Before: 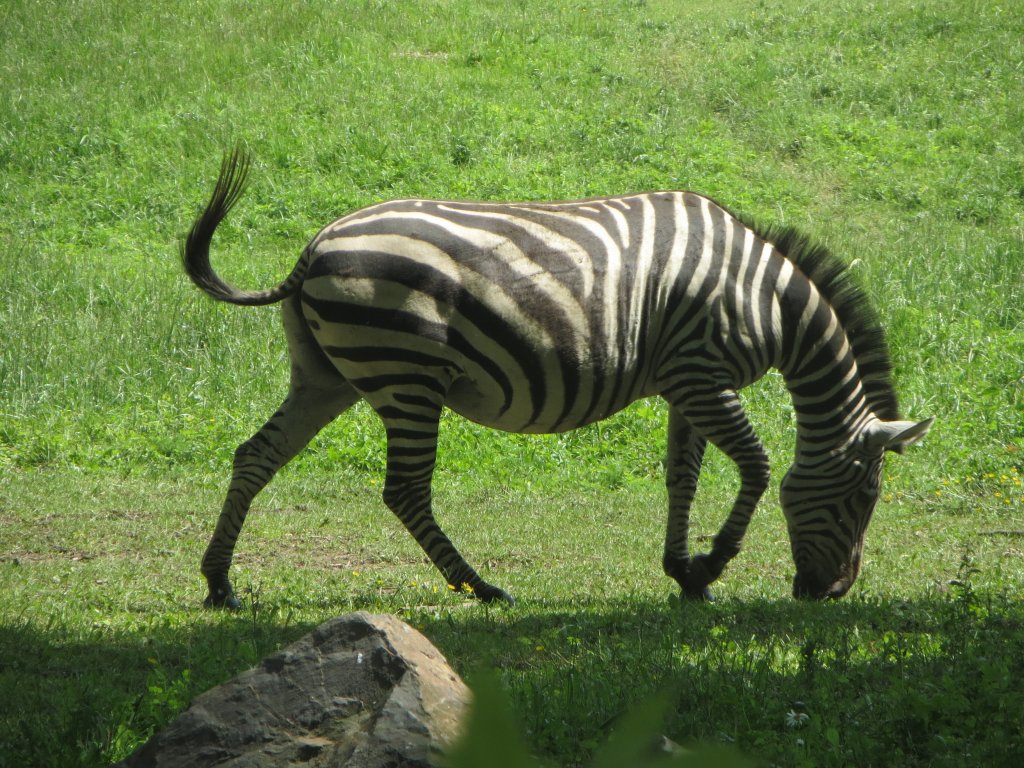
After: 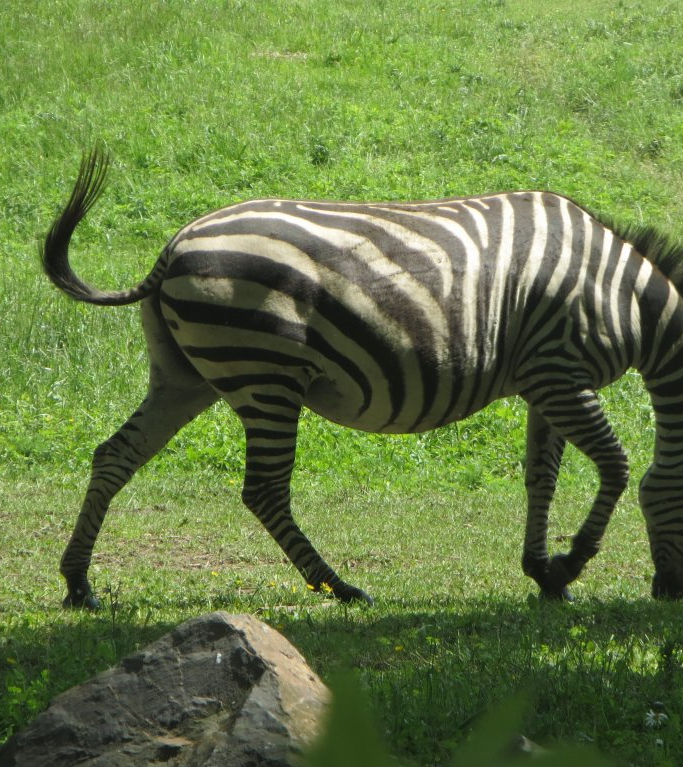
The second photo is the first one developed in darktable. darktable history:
crop and rotate: left 13.807%, right 19.437%
